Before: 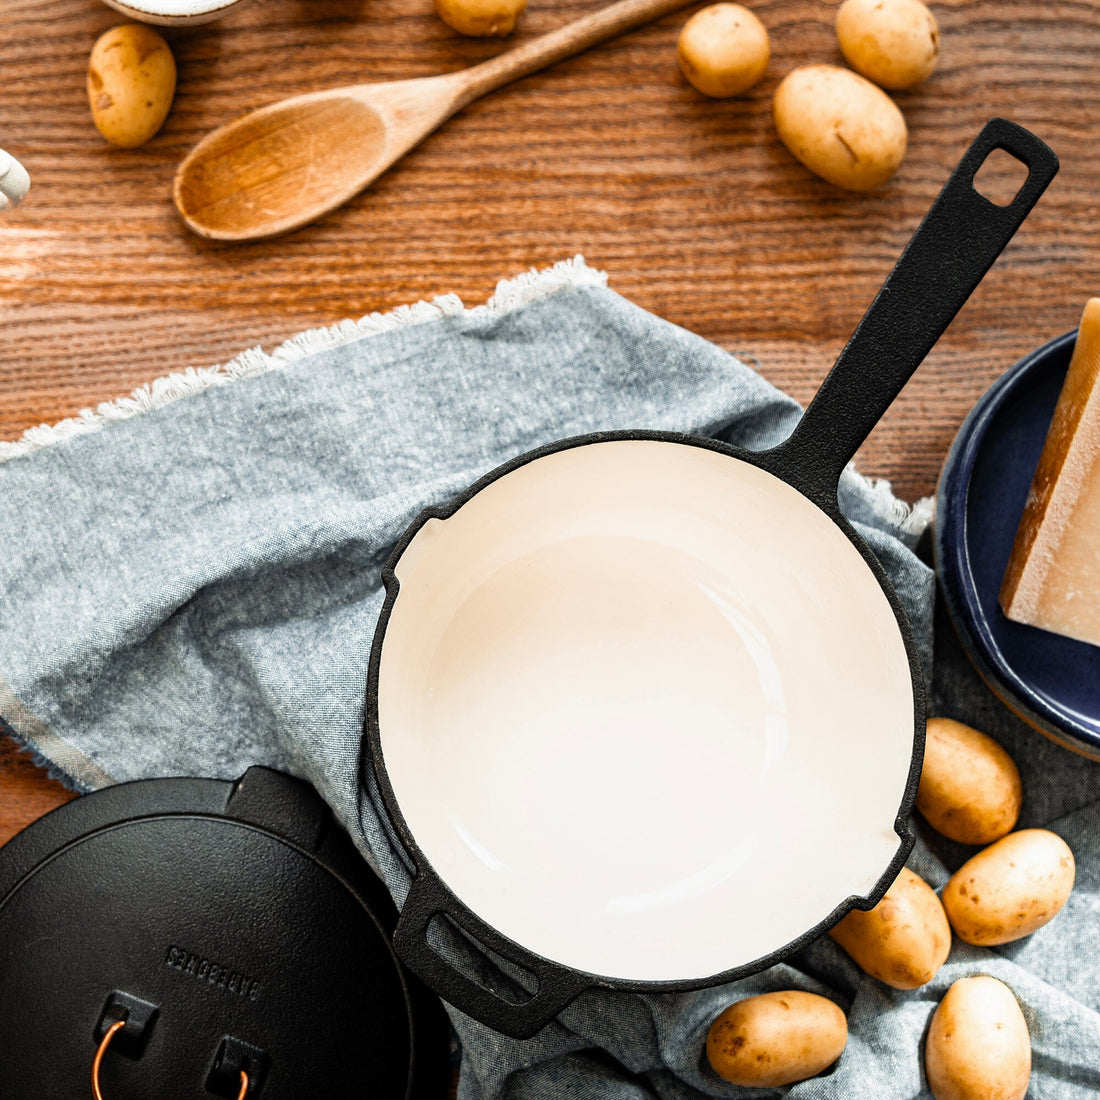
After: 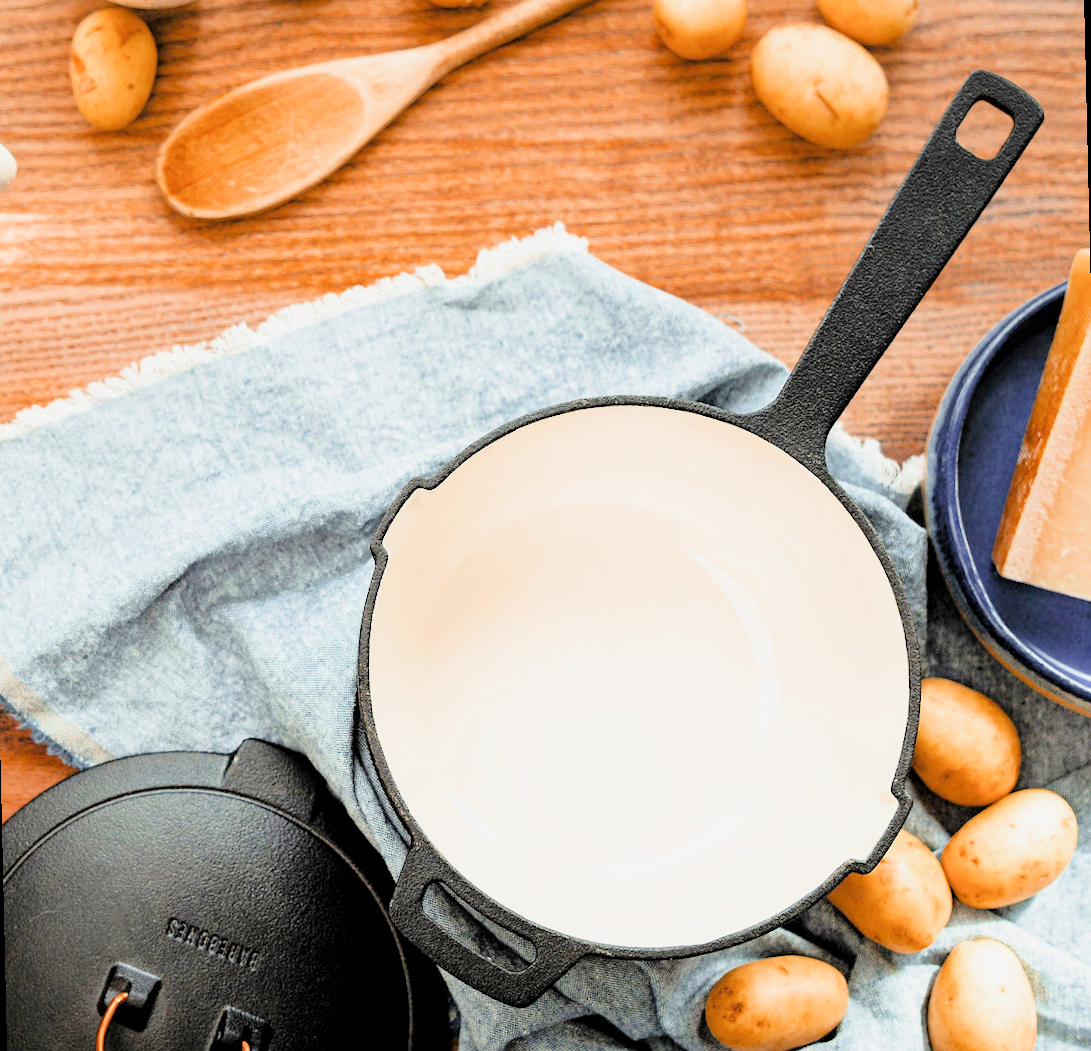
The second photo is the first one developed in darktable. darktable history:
filmic rgb: middle gray luminance 3.44%, black relative exposure -5.92 EV, white relative exposure 6.33 EV, threshold 6 EV, dynamic range scaling 22.4%, target black luminance 0%, hardness 2.33, latitude 45.85%, contrast 0.78, highlights saturation mix 100%, shadows ↔ highlights balance 0.033%, add noise in highlights 0, preserve chrominance max RGB, color science v3 (2019), use custom middle-gray values true, iterations of high-quality reconstruction 0, contrast in highlights soft, enable highlight reconstruction true
rotate and perspective: rotation -1.32°, lens shift (horizontal) -0.031, crop left 0.015, crop right 0.985, crop top 0.047, crop bottom 0.982
